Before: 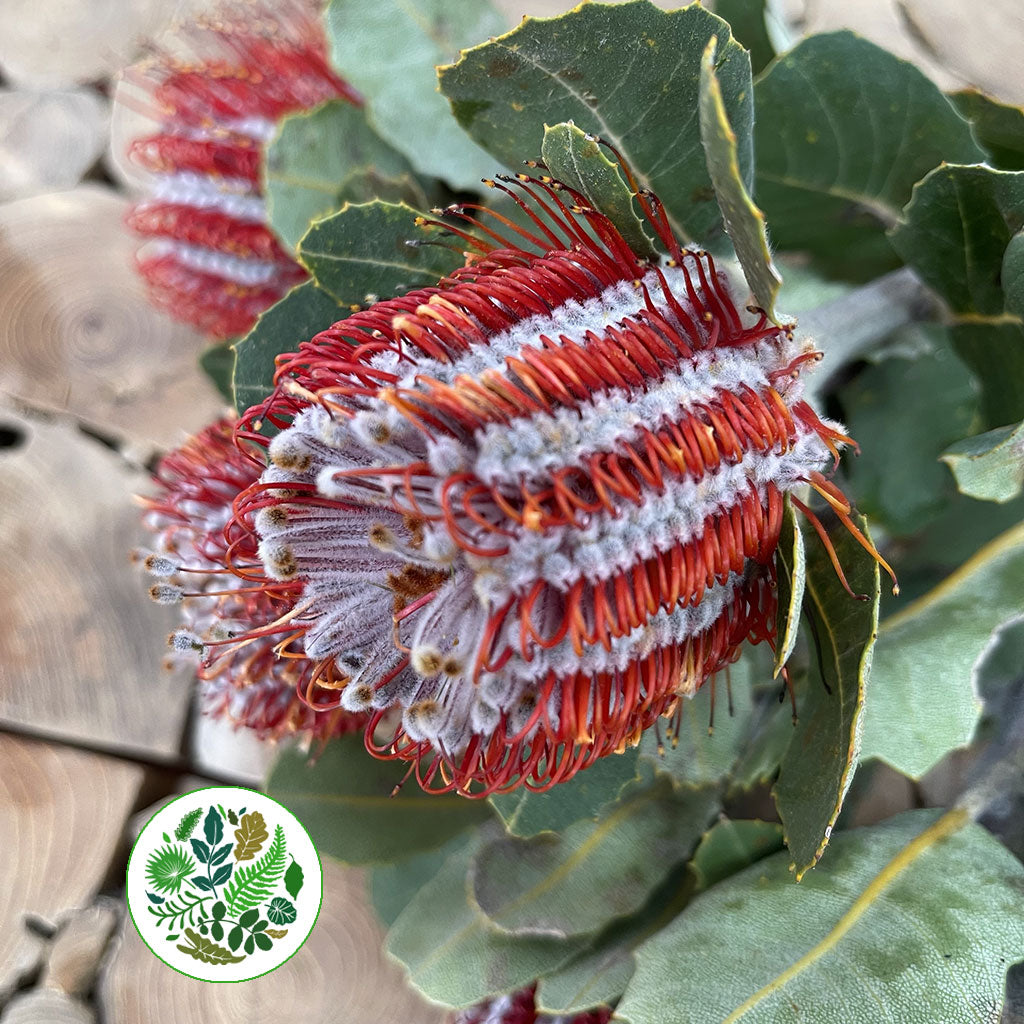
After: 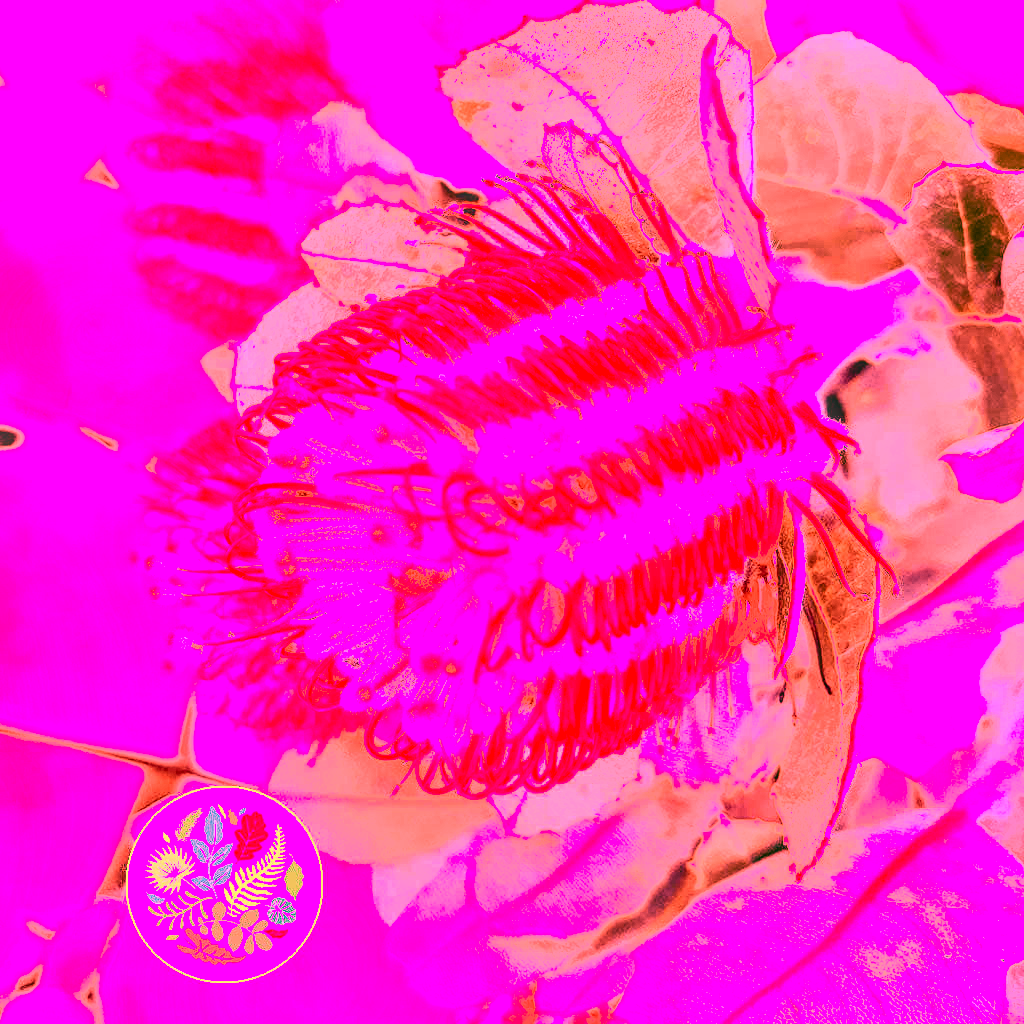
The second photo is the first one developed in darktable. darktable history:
exposure: black level correction 0, exposure 1.2 EV, compensate highlight preservation false
local contrast: on, module defaults
tone curve: curves: ch0 [(0, 0) (0.035, 0.011) (0.133, 0.076) (0.285, 0.265) (0.491, 0.541) (0.617, 0.693) (0.704, 0.77) (0.794, 0.865) (0.895, 0.938) (1, 0.976)]; ch1 [(0, 0) (0.318, 0.278) (0.444, 0.427) (0.502, 0.497) (0.543, 0.547) (0.601, 0.641) (0.746, 0.764) (1, 1)]; ch2 [(0, 0) (0.316, 0.292) (0.381, 0.37) (0.423, 0.448) (0.476, 0.482) (0.502, 0.5) (0.543, 0.547) (0.587, 0.613) (0.642, 0.672) (0.704, 0.727) (0.865, 0.827) (1, 0.951)], color space Lab, independent channels, preserve colors none
white balance: red 4.26, blue 1.802
